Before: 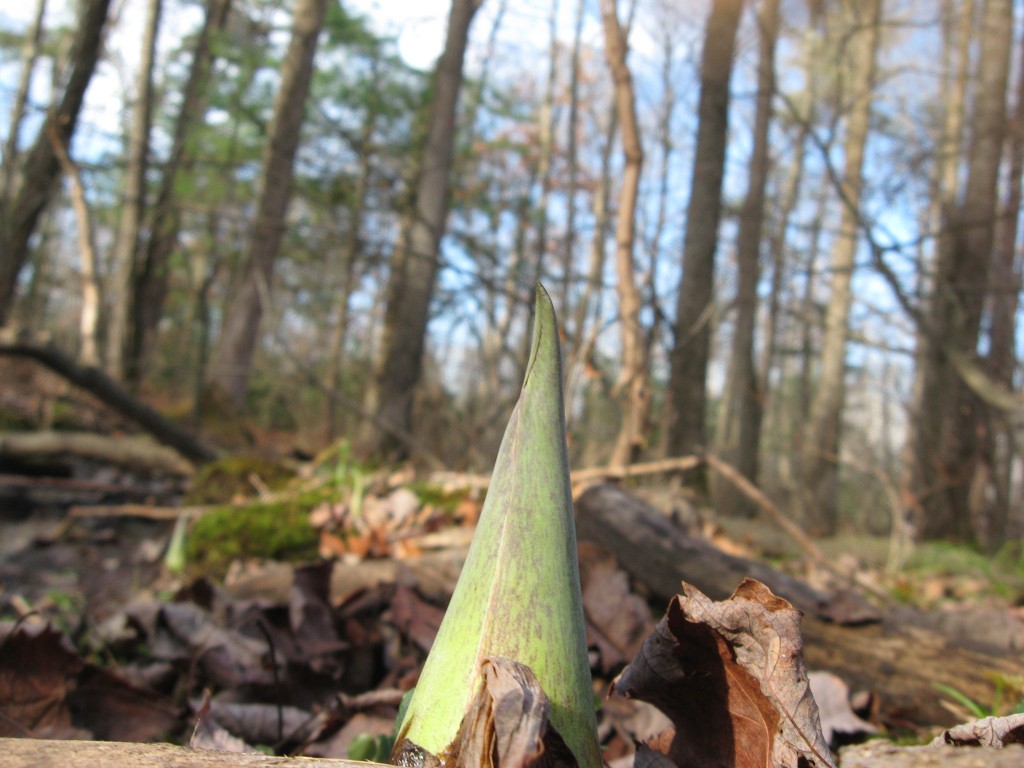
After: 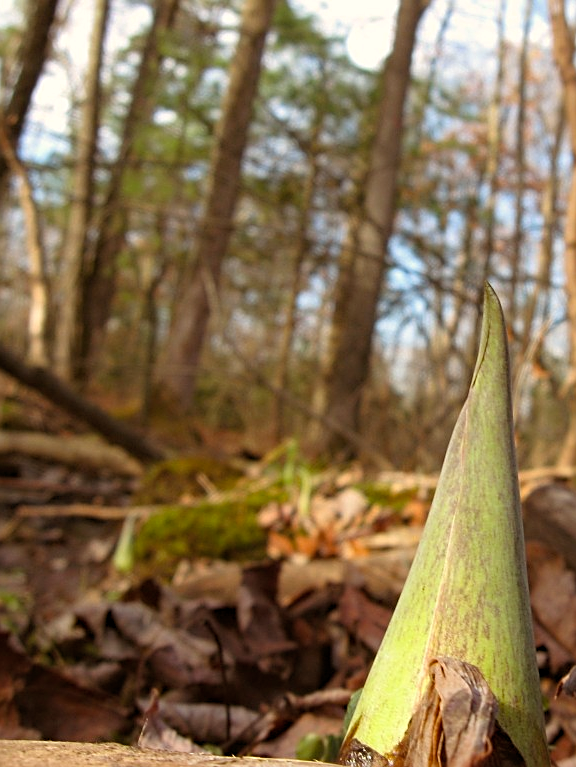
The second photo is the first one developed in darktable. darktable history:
crop: left 5.114%, right 38.589%
haze removal: compatibility mode true, adaptive false
sharpen: on, module defaults
color balance rgb: shadows lift › chroma 4.41%, shadows lift › hue 27°, power › chroma 2.5%, power › hue 70°, highlights gain › chroma 1%, highlights gain › hue 27°, saturation formula JzAzBz (2021)
